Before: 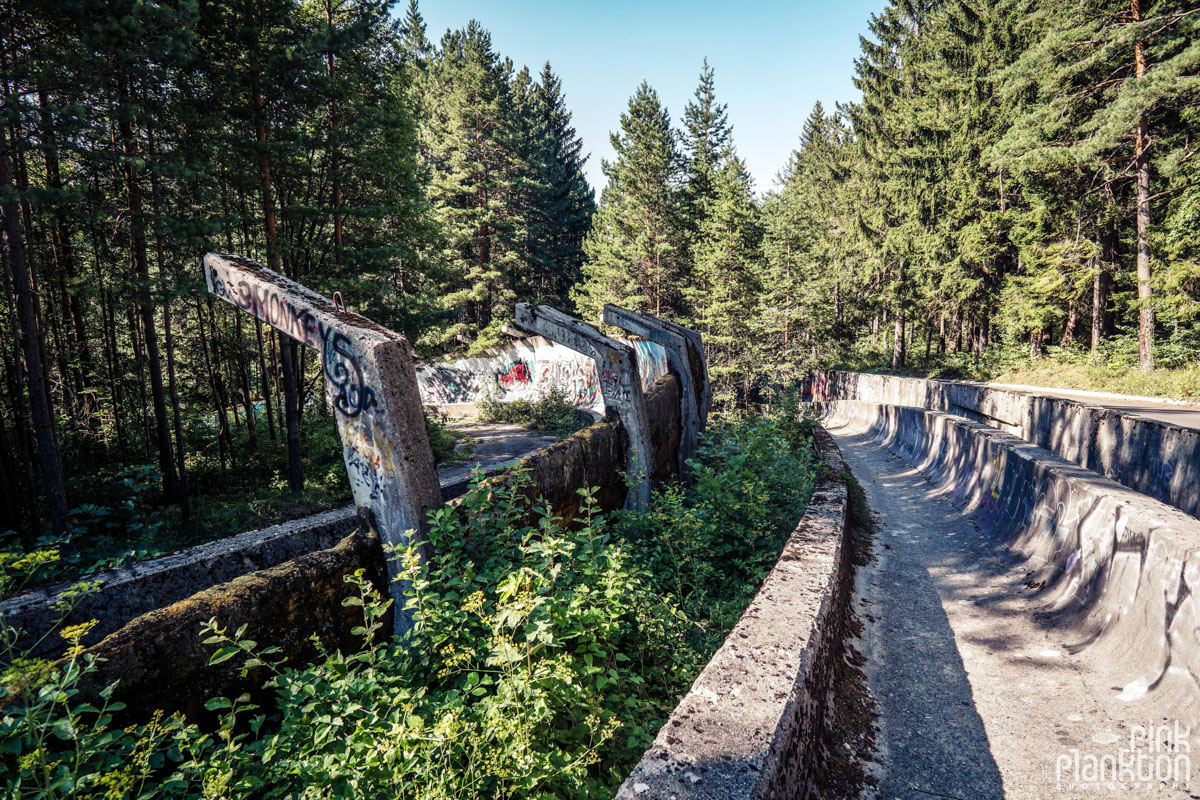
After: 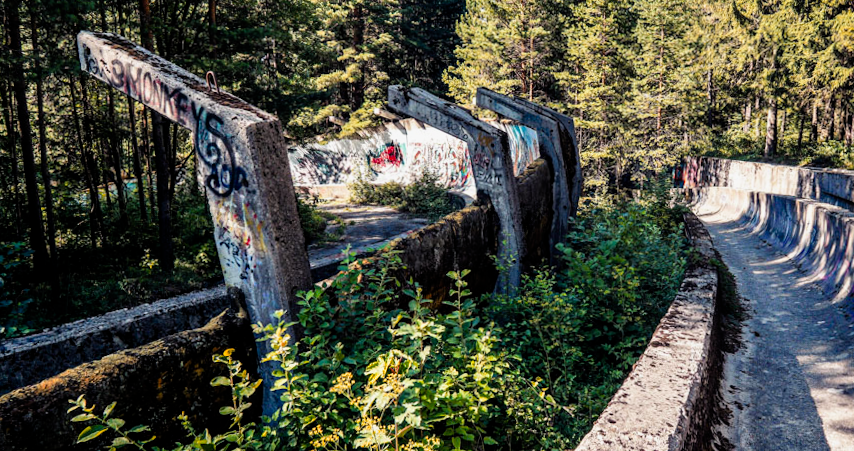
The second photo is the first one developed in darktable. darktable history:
rotate and perspective: rotation 0.8°, automatic cropping off
color zones: curves: ch1 [(0, 0.469) (0.072, 0.457) (0.243, 0.494) (0.429, 0.5) (0.571, 0.5) (0.714, 0.5) (0.857, 0.5) (1, 0.469)]; ch2 [(0, 0.499) (0.143, 0.467) (0.242, 0.436) (0.429, 0.493) (0.571, 0.5) (0.714, 0.5) (0.857, 0.5) (1, 0.499)]
filmic rgb: black relative exposure -12 EV, white relative exposure 2.8 EV, threshold 3 EV, target black luminance 0%, hardness 8.06, latitude 70.41%, contrast 1.14, highlights saturation mix 10%, shadows ↔ highlights balance -0.388%, color science v4 (2020), iterations of high-quality reconstruction 10, contrast in shadows soft, contrast in highlights soft, enable highlight reconstruction true
crop: left 11.123%, top 27.61%, right 18.3%, bottom 17.034%
